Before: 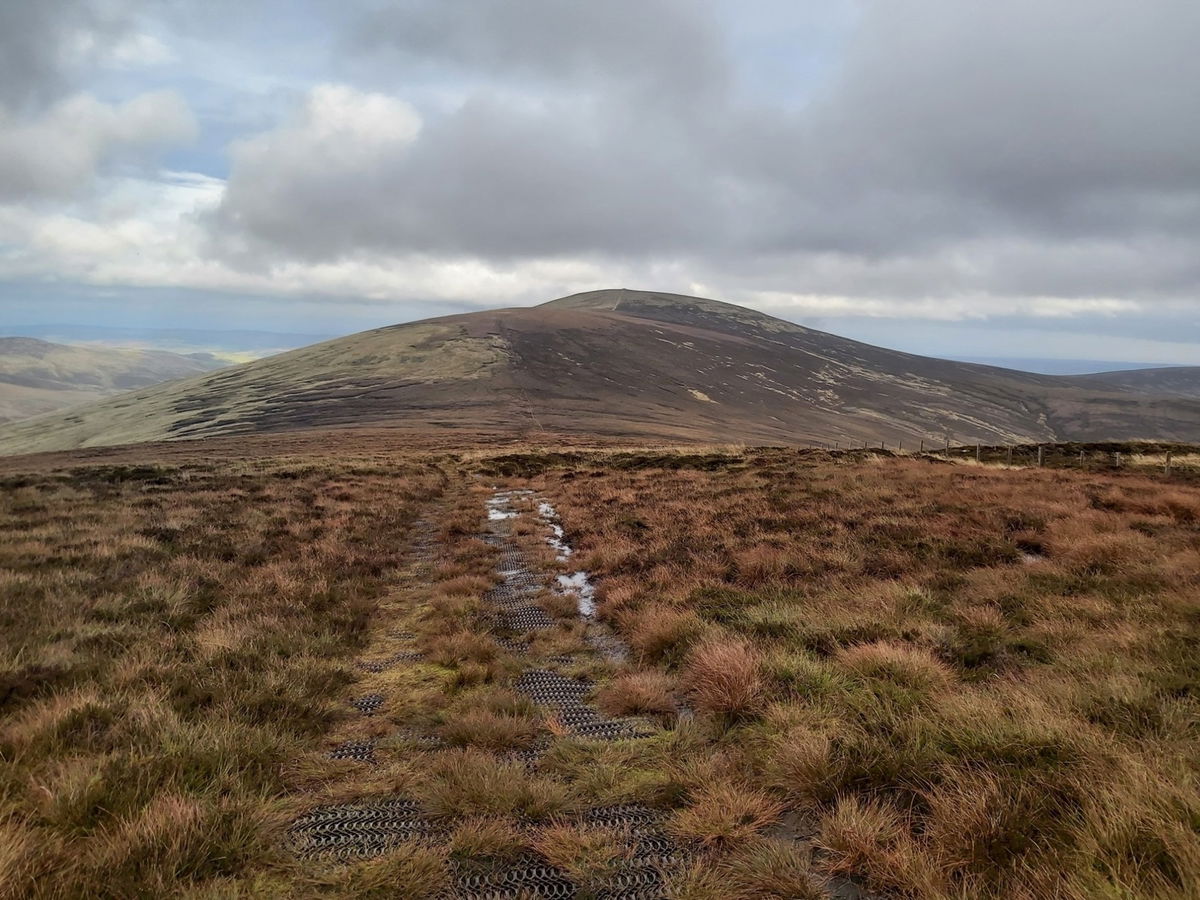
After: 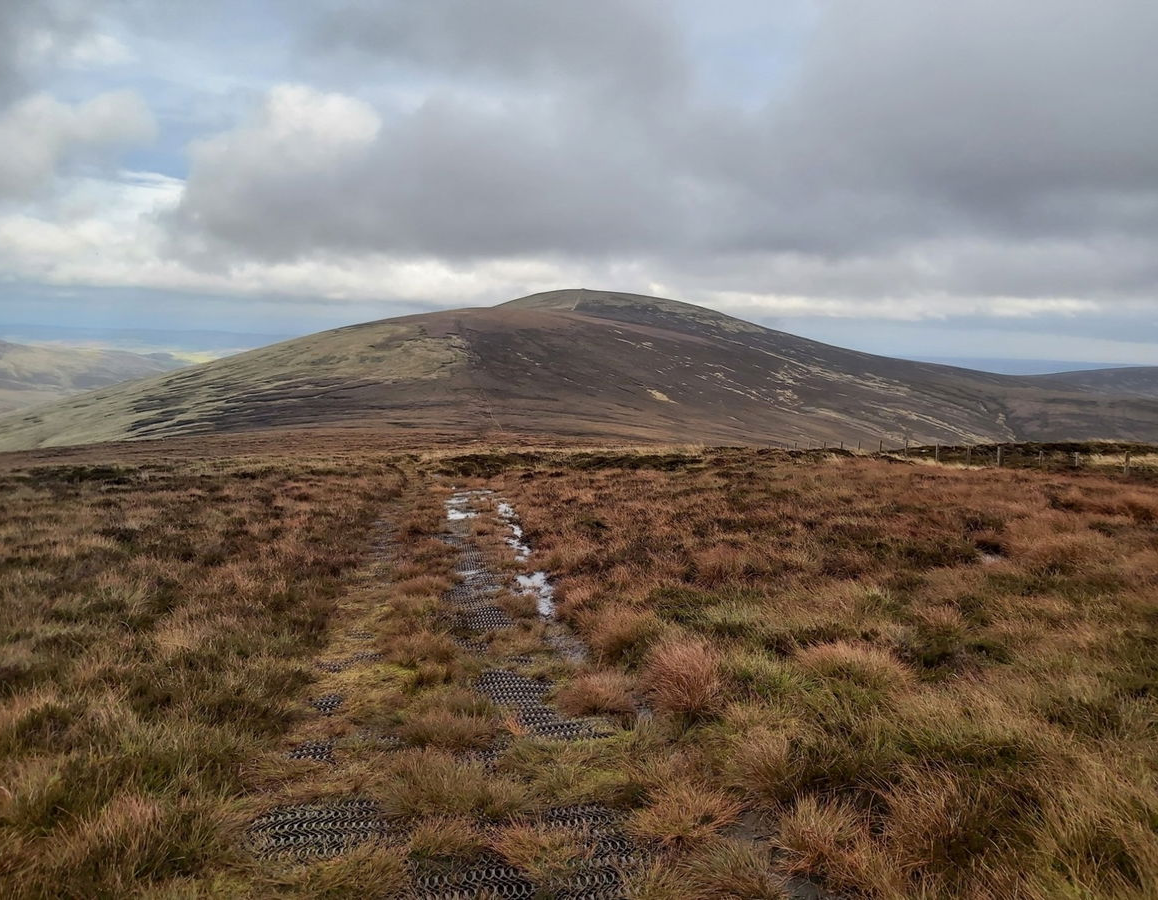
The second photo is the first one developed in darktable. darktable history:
crop and rotate: left 3.445%
